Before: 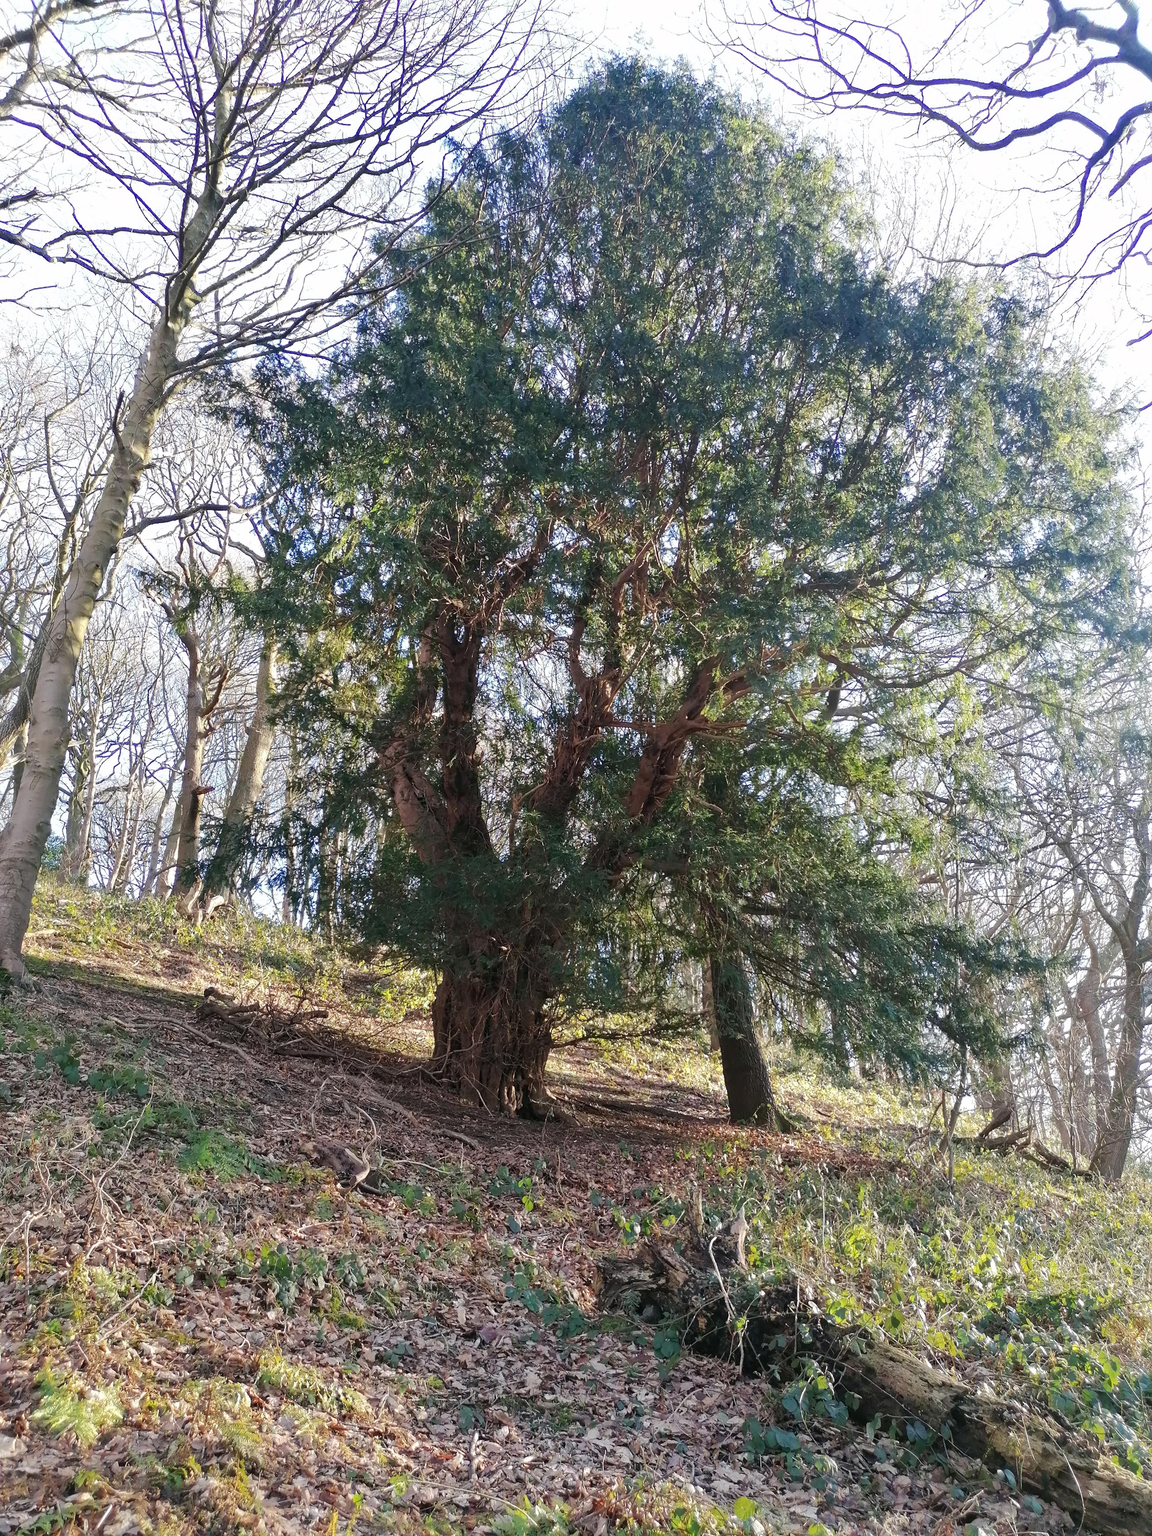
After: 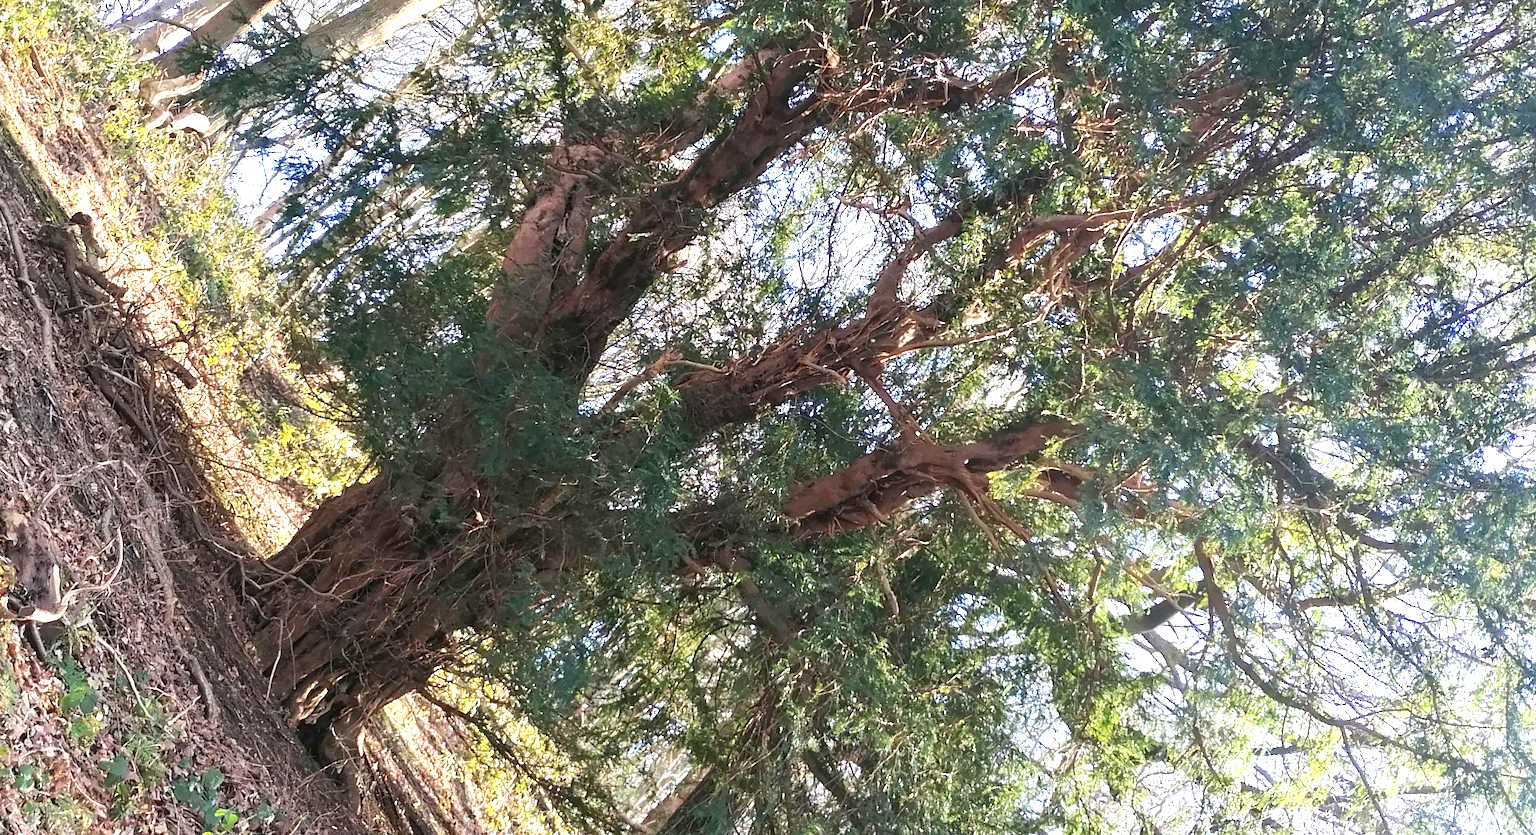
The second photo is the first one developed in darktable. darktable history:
exposure: exposure 1.001 EV, compensate highlight preservation false
crop and rotate: angle -45.2°, top 16.532%, right 0.992%, bottom 11.667%
